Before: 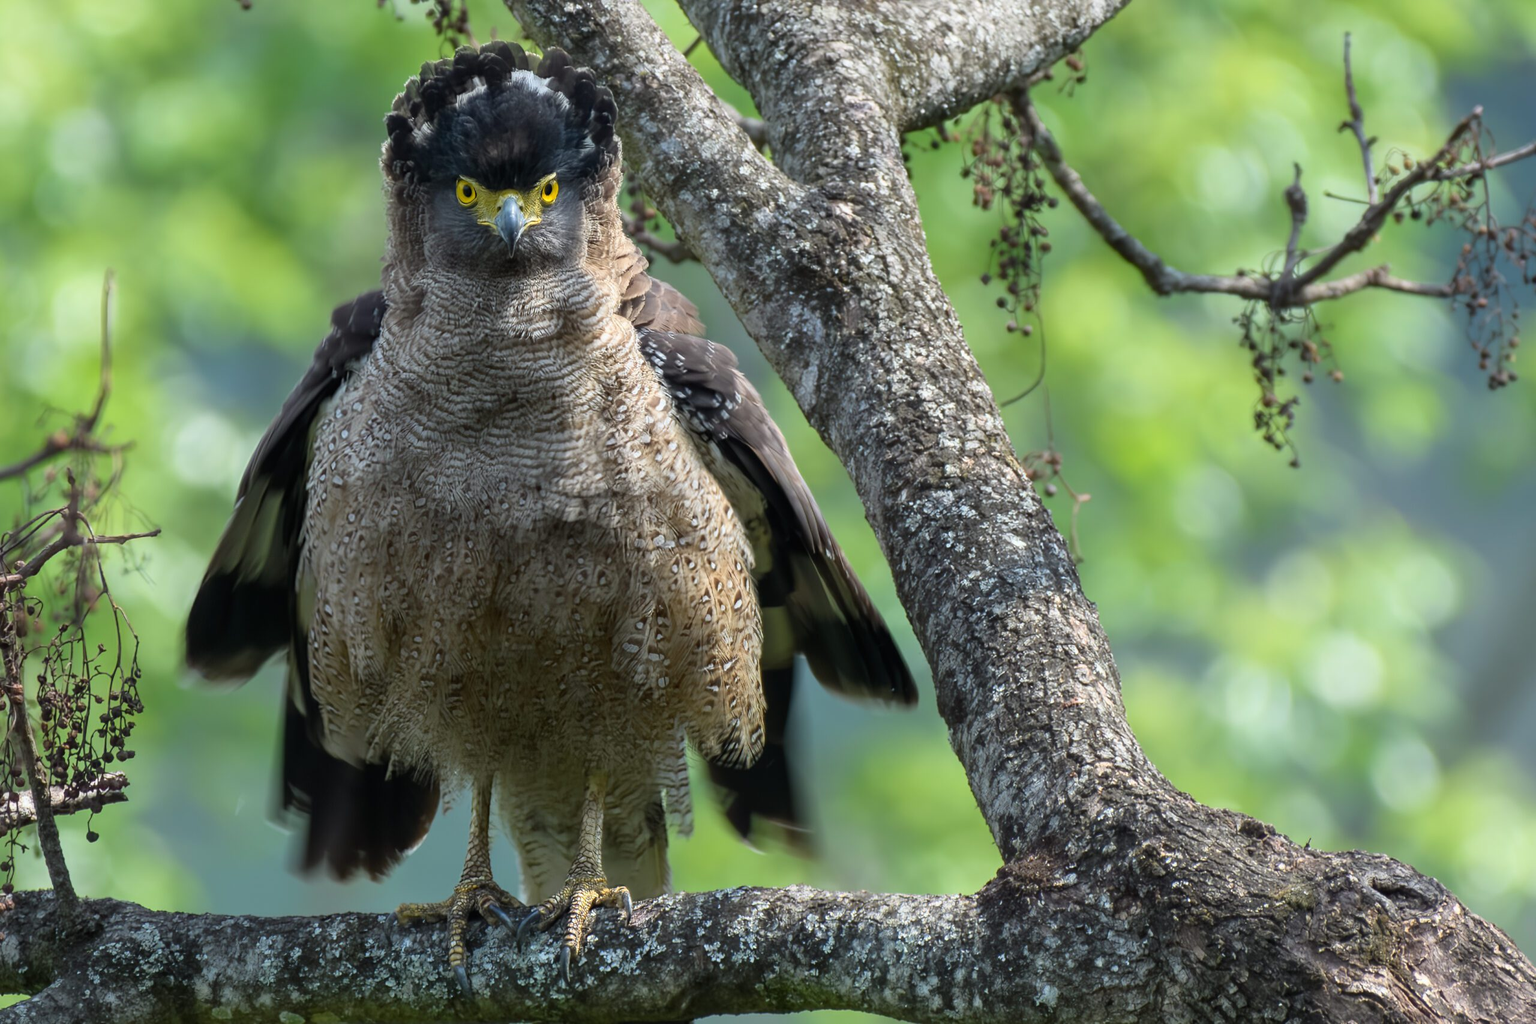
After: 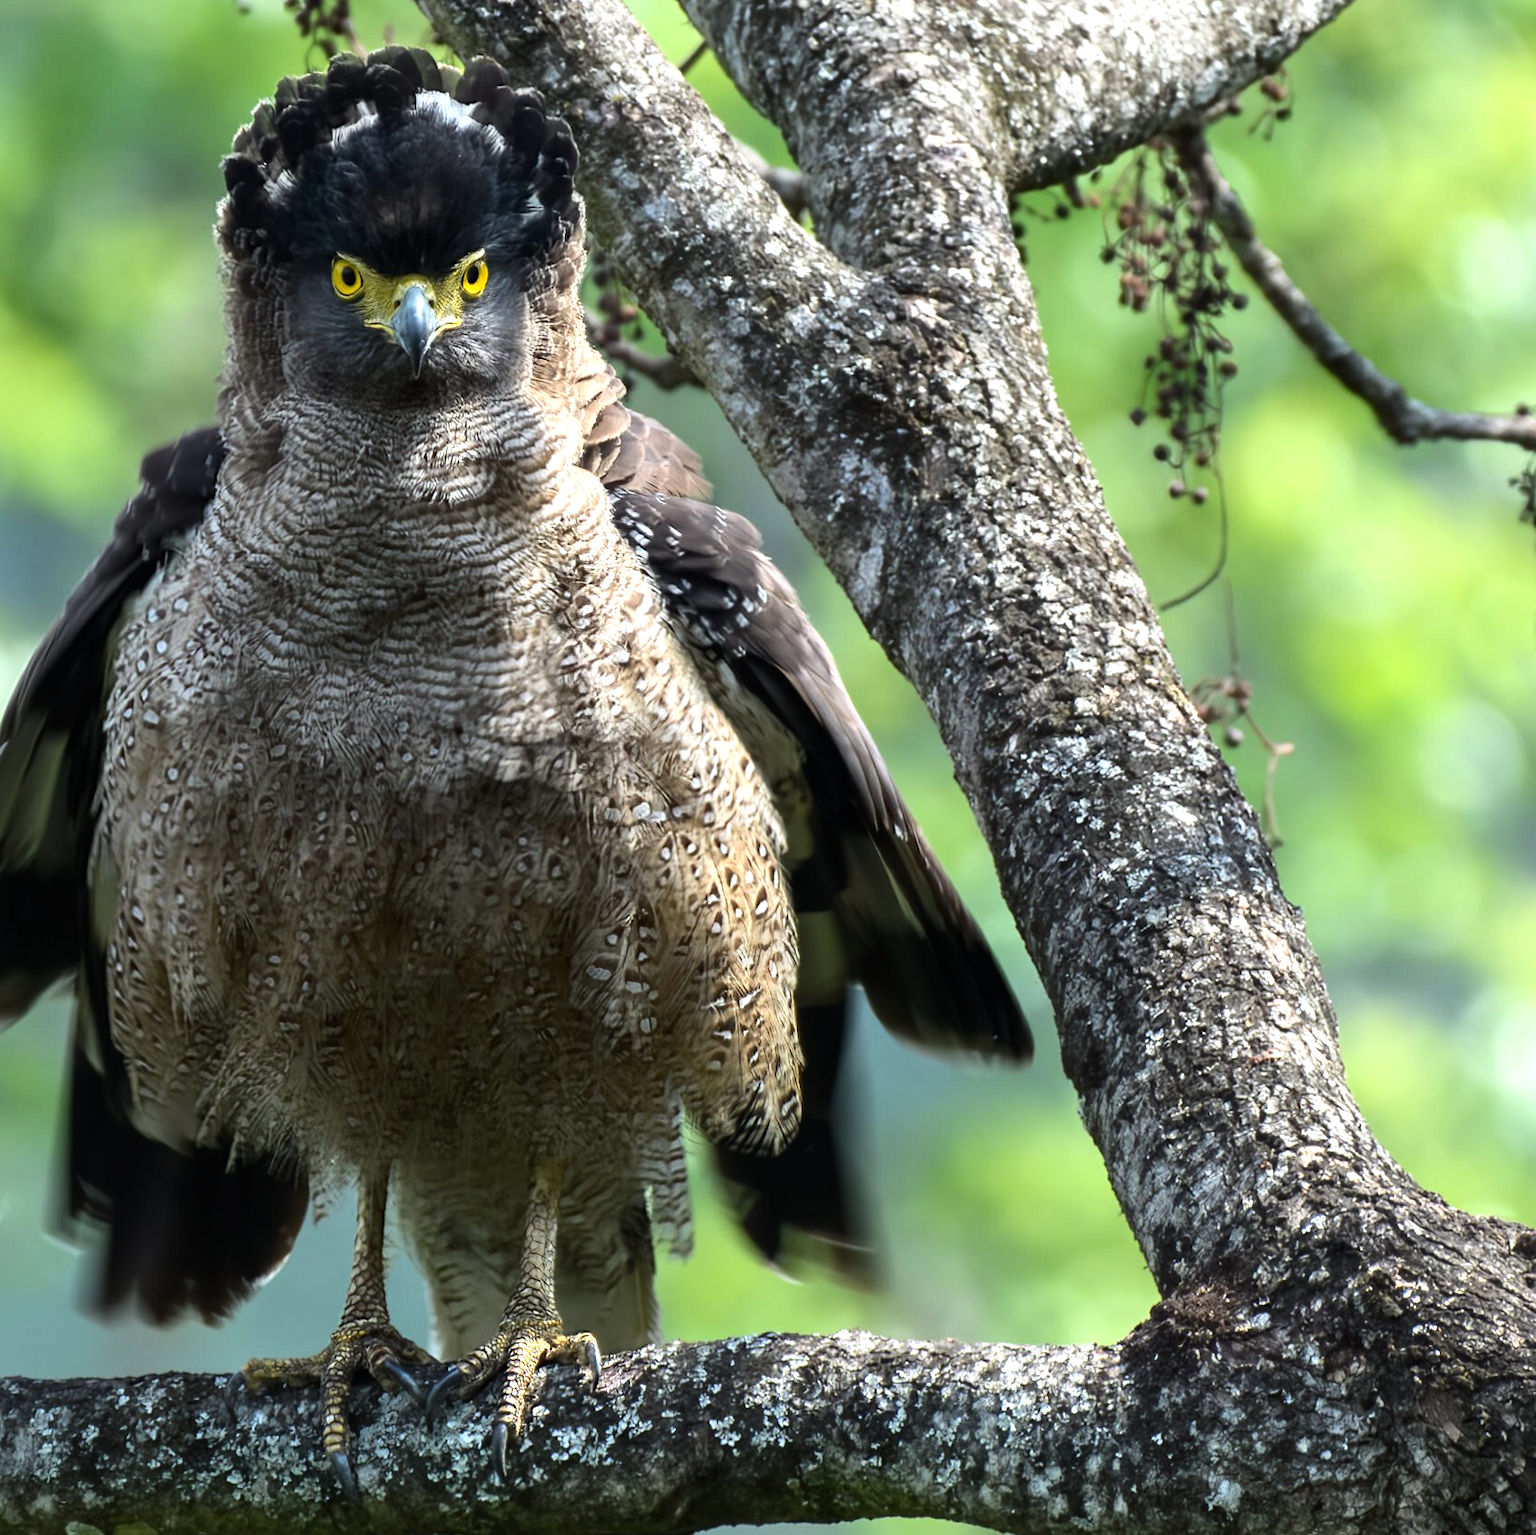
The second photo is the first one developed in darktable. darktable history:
tone equalizer: -8 EV -0.75 EV, -7 EV -0.7 EV, -6 EV -0.6 EV, -5 EV -0.4 EV, -3 EV 0.4 EV, -2 EV 0.6 EV, -1 EV 0.7 EV, +0 EV 0.75 EV, edges refinement/feathering 500, mask exposure compensation -1.57 EV, preserve details no
crop and rotate: left 15.546%, right 17.787%
rotate and perspective: rotation 0.174°, lens shift (vertical) 0.013, lens shift (horizontal) 0.019, shear 0.001, automatic cropping original format, crop left 0.007, crop right 0.991, crop top 0.016, crop bottom 0.997
